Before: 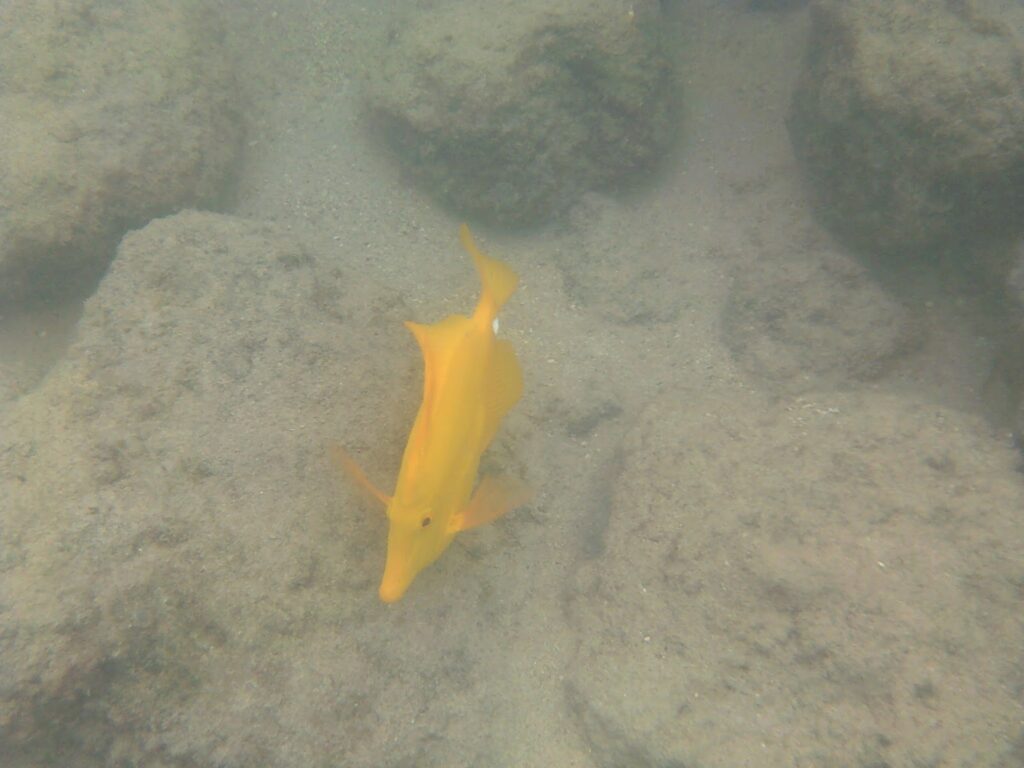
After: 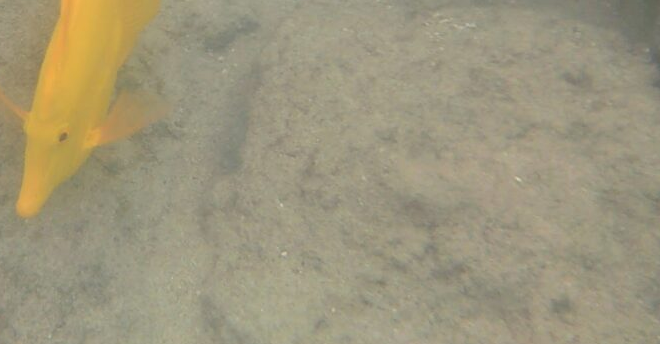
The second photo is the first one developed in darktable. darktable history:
crop and rotate: left 35.509%, top 50.238%, bottom 4.934%
exposure: compensate highlight preservation false
